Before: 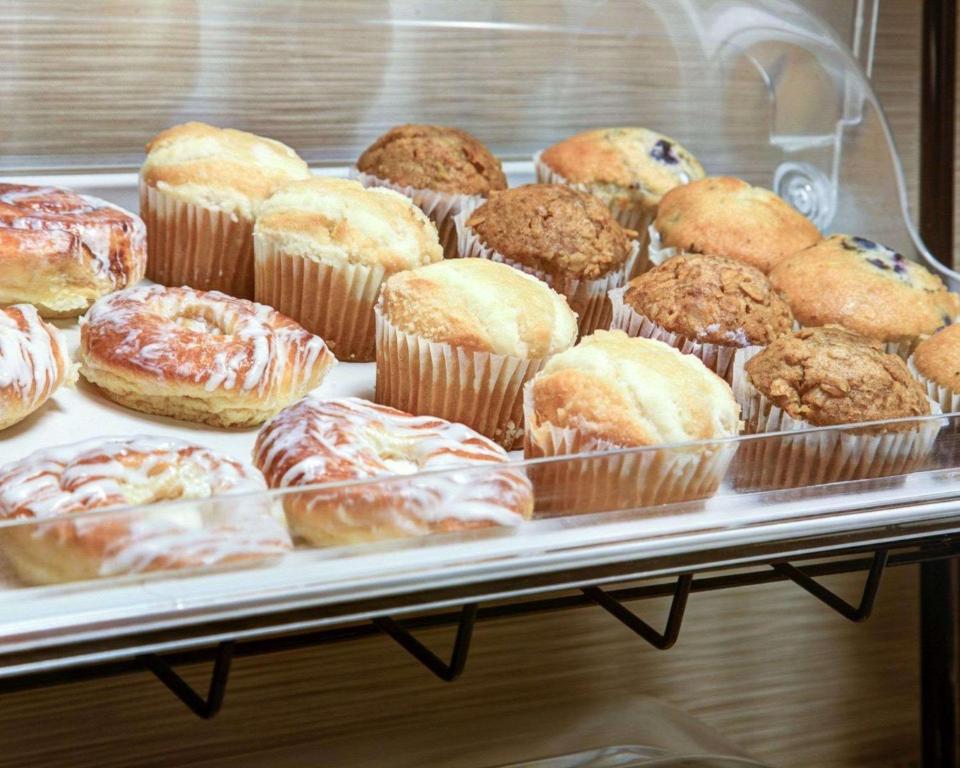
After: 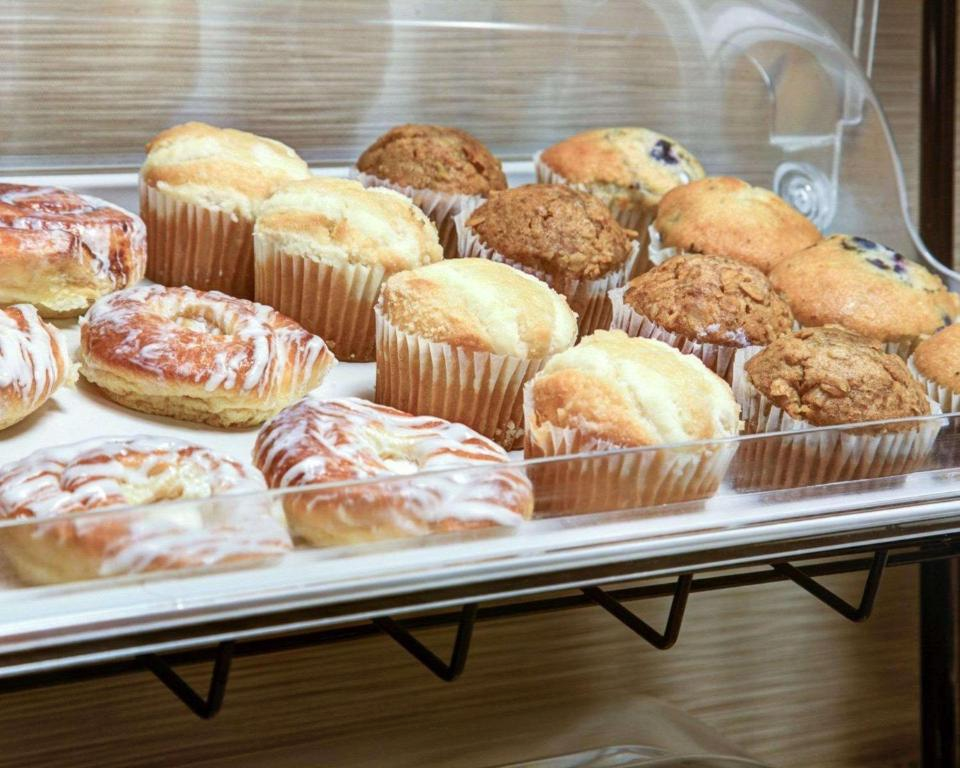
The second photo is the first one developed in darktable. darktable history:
shadows and highlights: shadows 37, highlights -27.45, soften with gaussian
